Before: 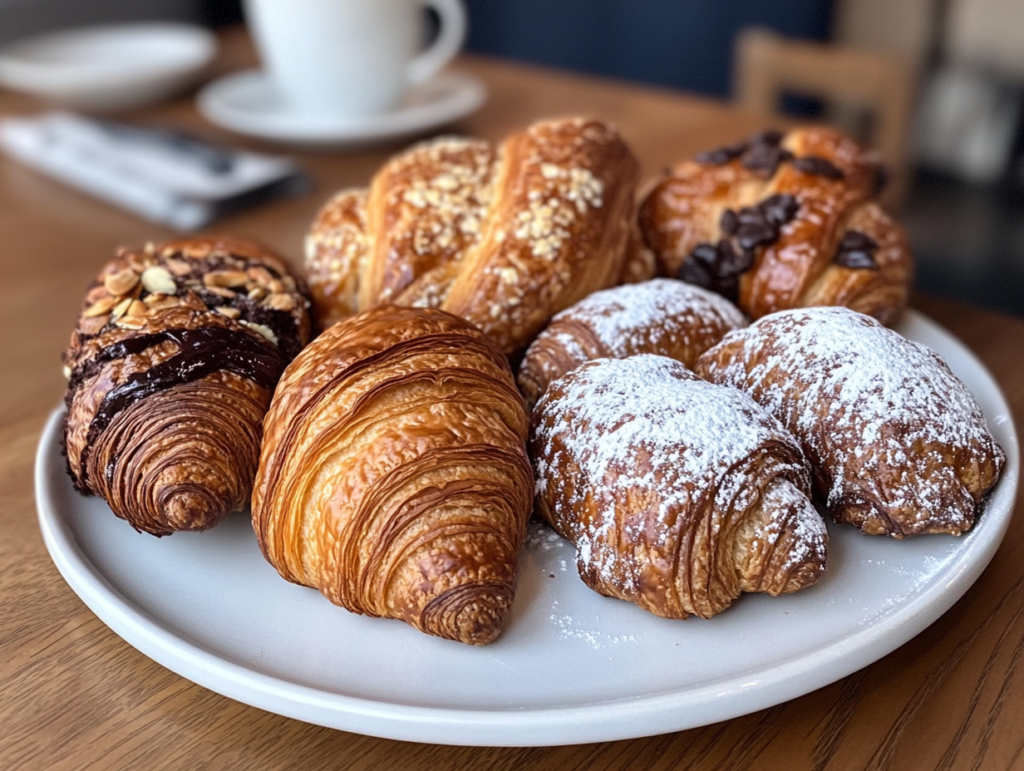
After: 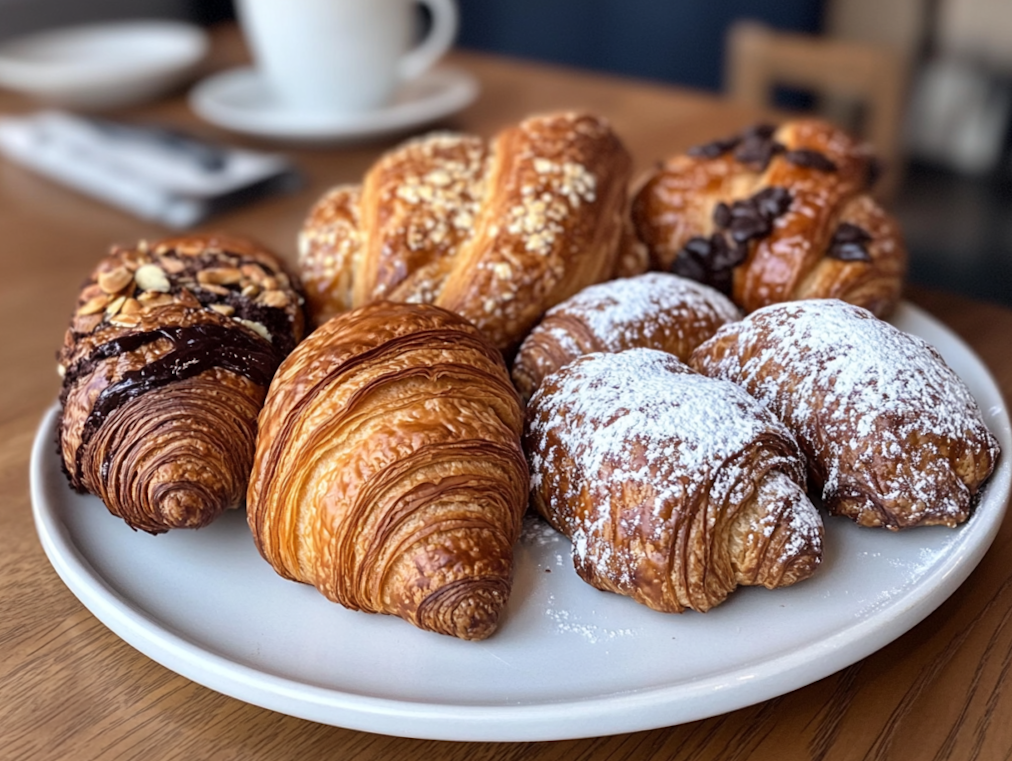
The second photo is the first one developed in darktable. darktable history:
local contrast: mode bilateral grid, contrast 20, coarseness 50, detail 102%, midtone range 0.2
rotate and perspective: rotation -0.45°, automatic cropping original format, crop left 0.008, crop right 0.992, crop top 0.012, crop bottom 0.988
